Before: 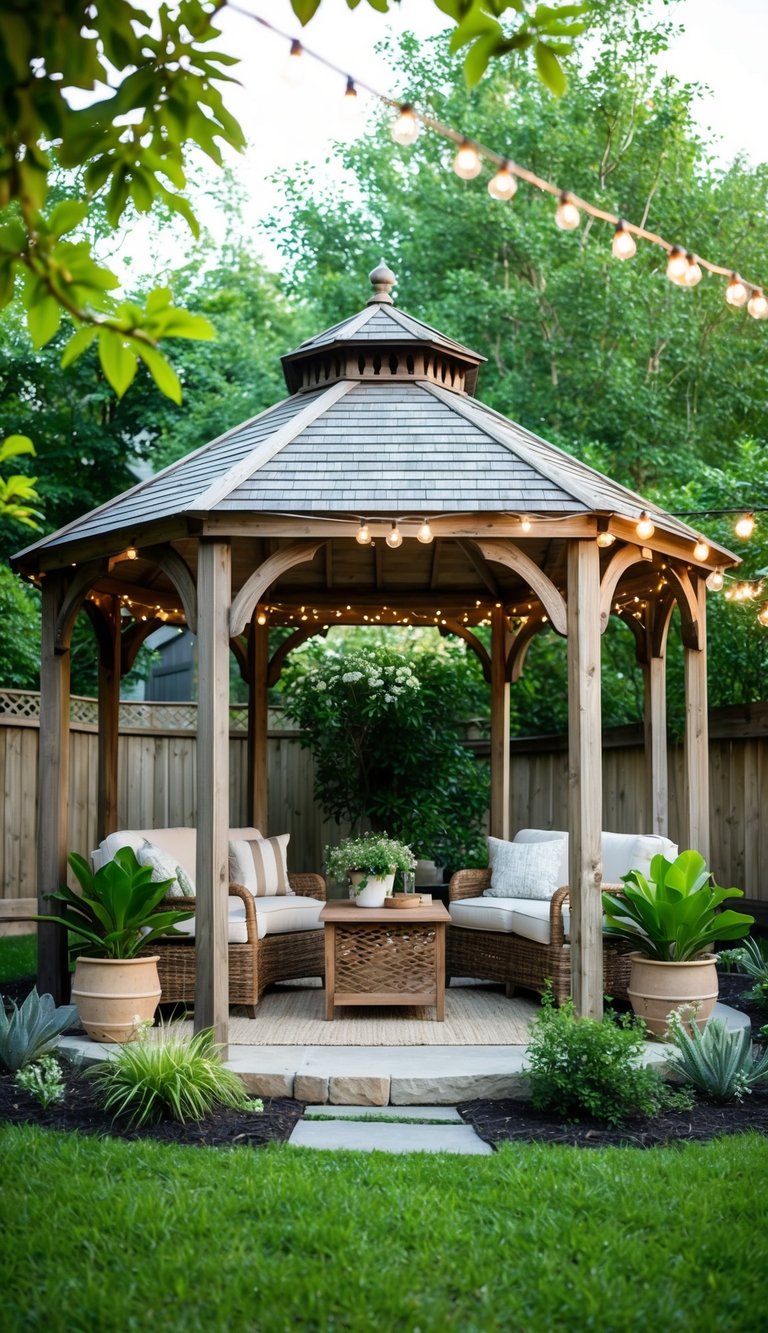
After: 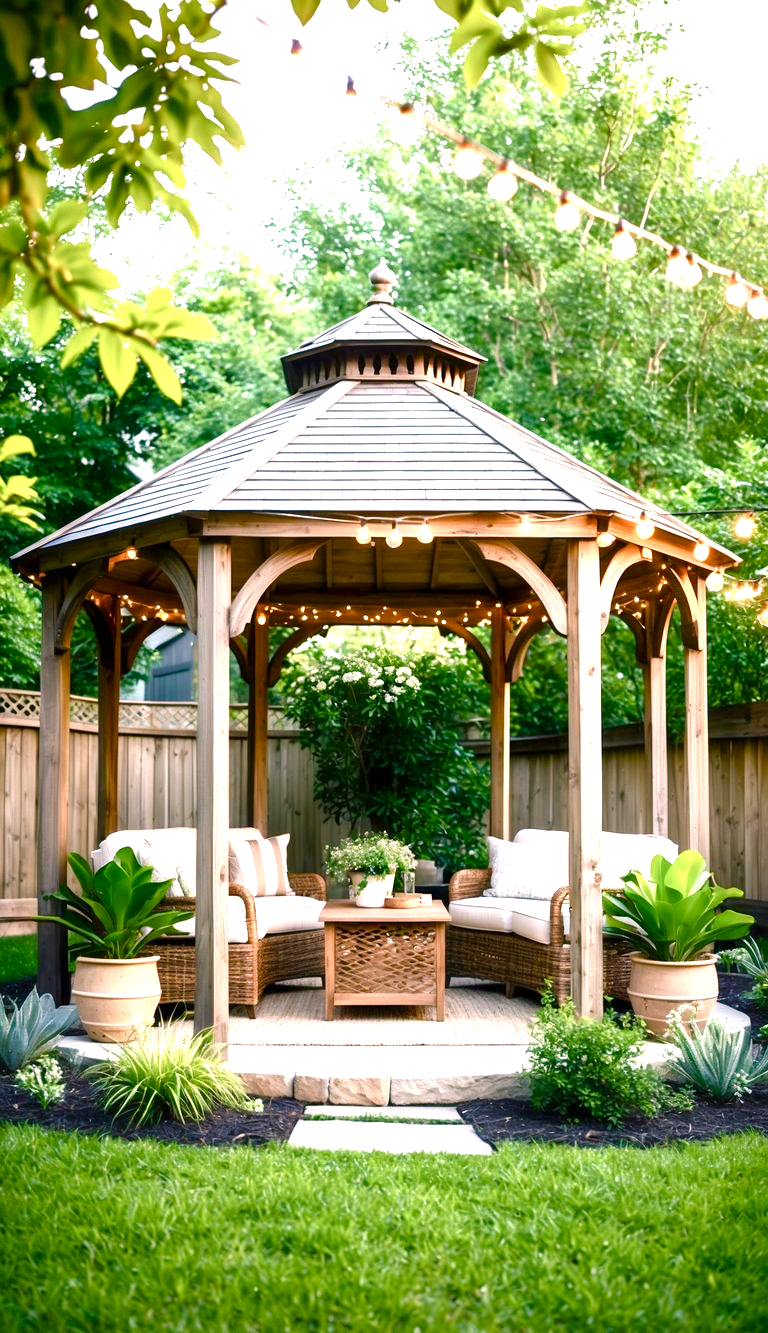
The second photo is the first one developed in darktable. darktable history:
exposure: exposure 1.226 EV, compensate highlight preservation false
color balance rgb: highlights gain › chroma 4.448%, highlights gain › hue 34.26°, linear chroma grading › global chroma 10.5%, perceptual saturation grading › global saturation 20%, perceptual saturation grading › highlights -50.077%, perceptual saturation grading › shadows 30.11%, global vibrance 20%
local contrast: mode bilateral grid, contrast 21, coarseness 49, detail 119%, midtone range 0.2
